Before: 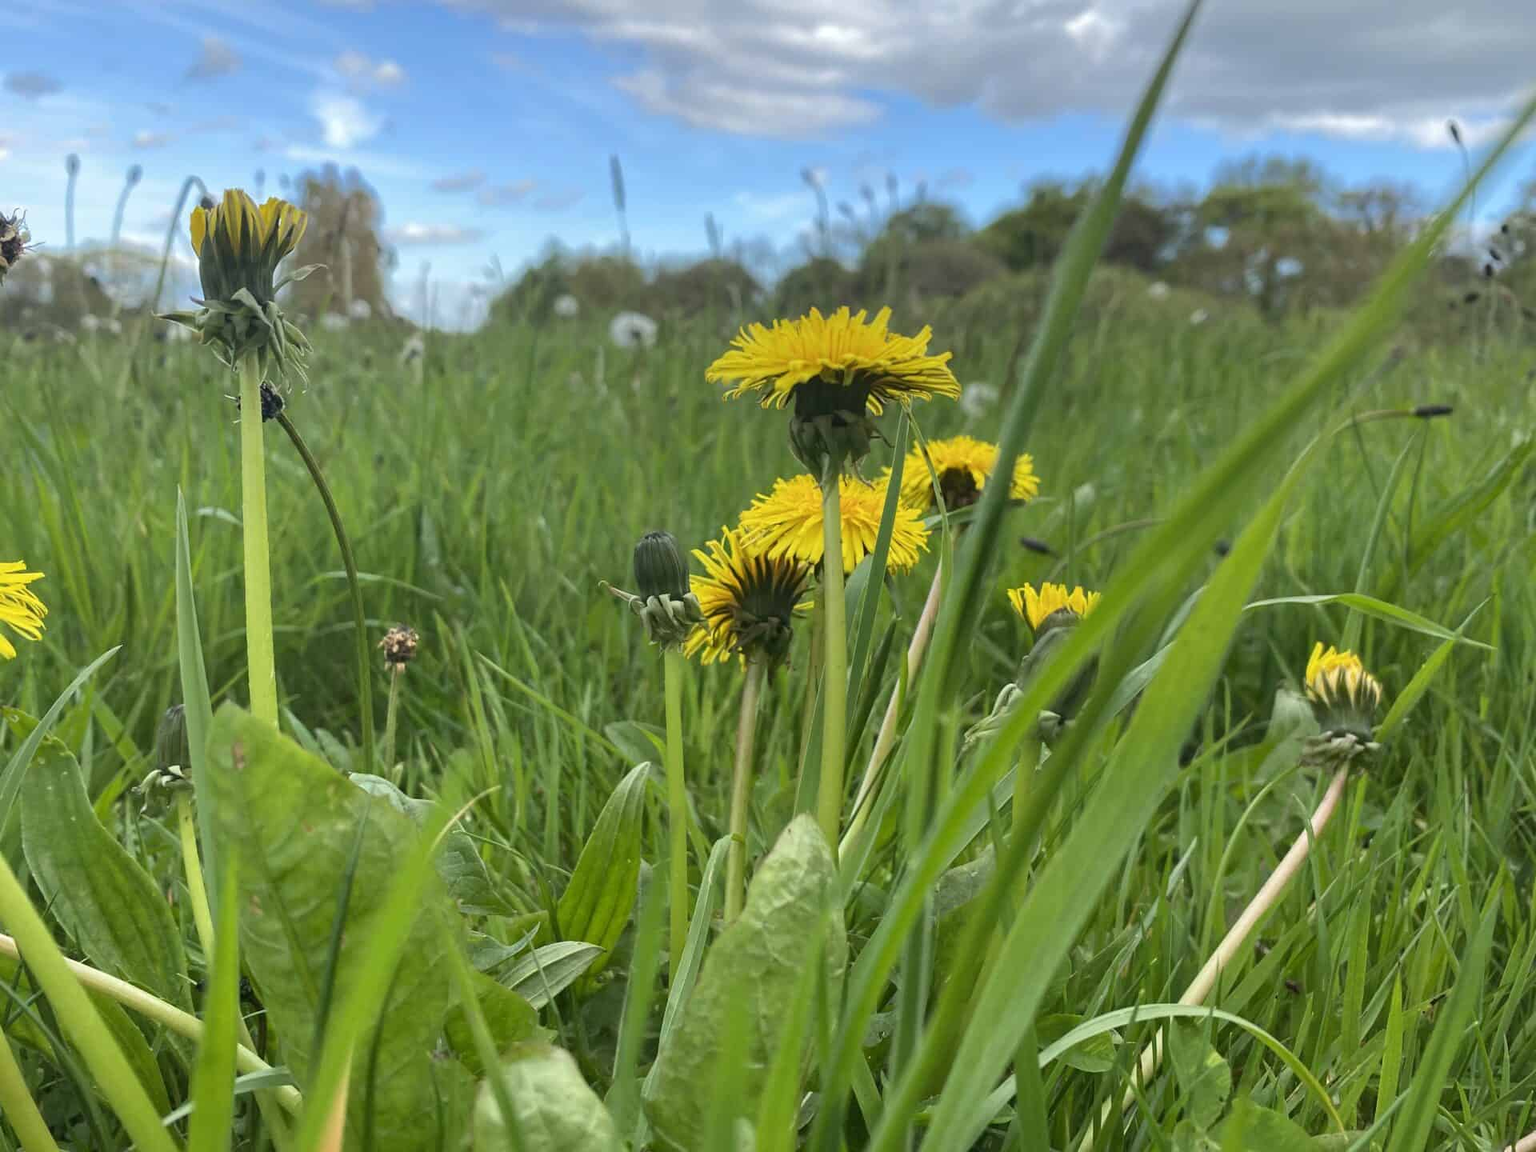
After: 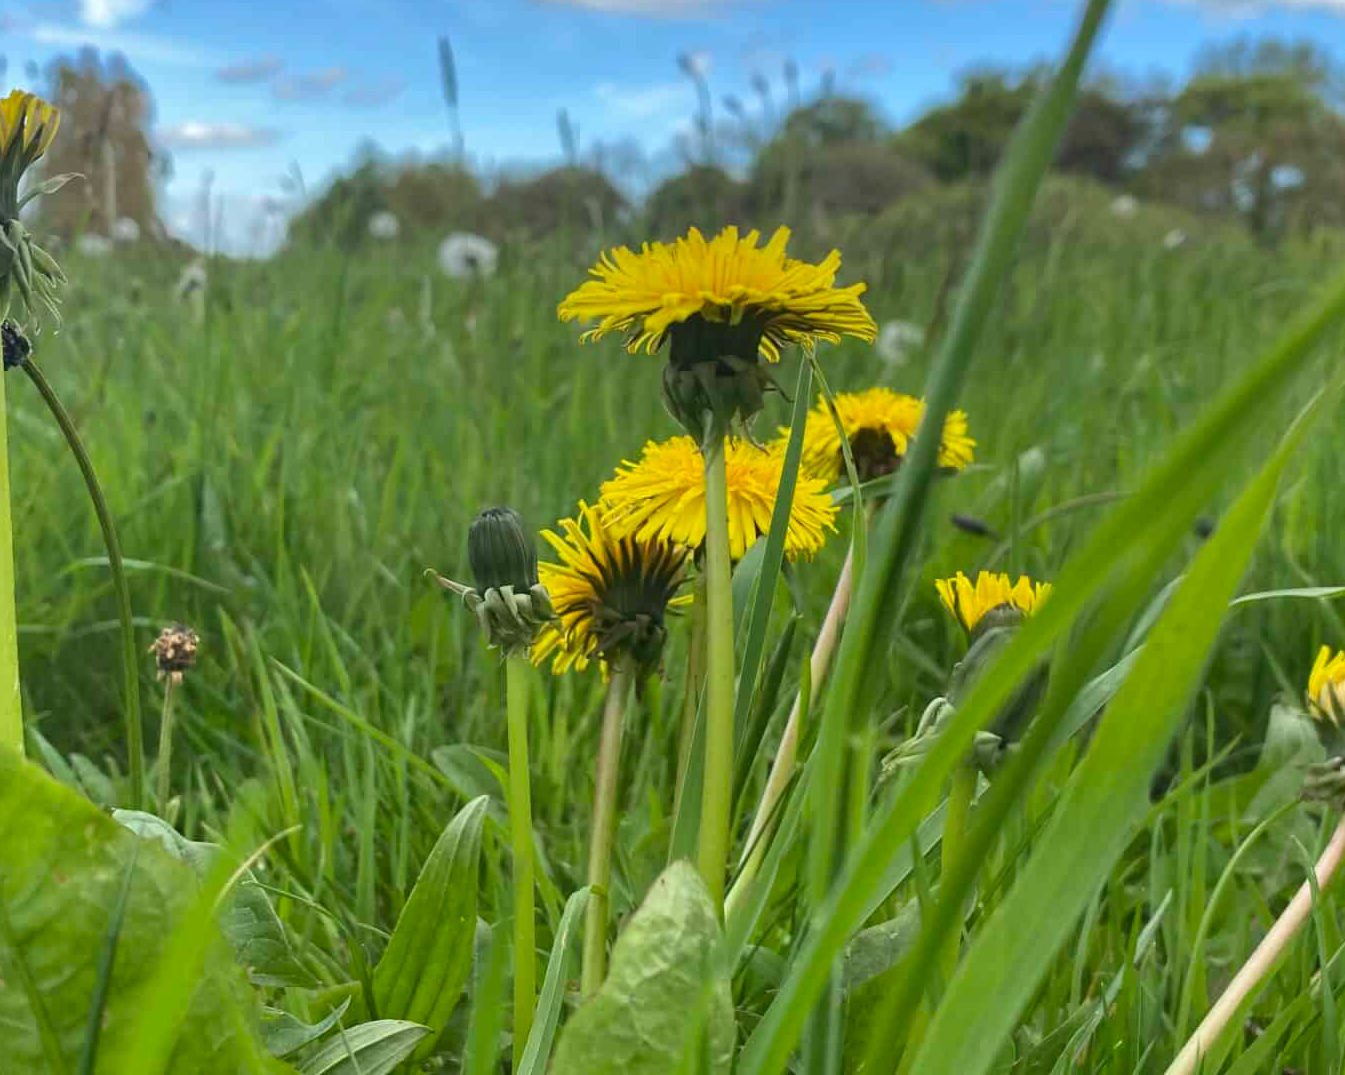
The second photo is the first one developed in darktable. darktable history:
crop and rotate: left 16.904%, top 10.908%, right 13.005%, bottom 14.386%
shadows and highlights: shadows 47.66, highlights -40.89, soften with gaussian
